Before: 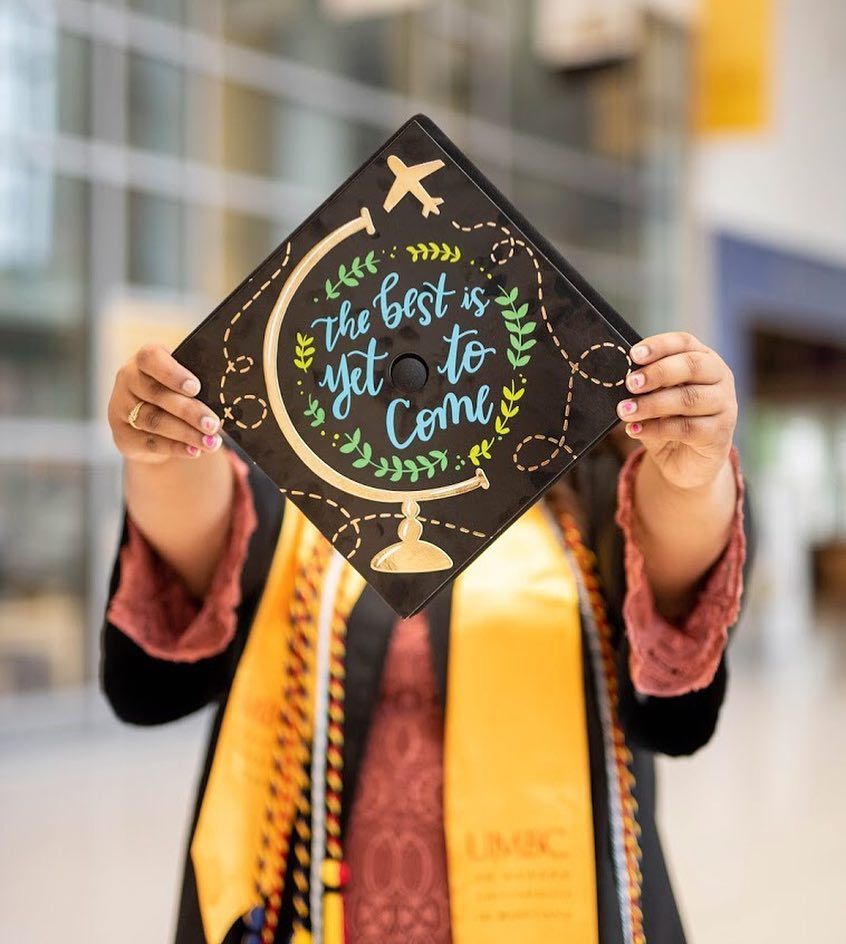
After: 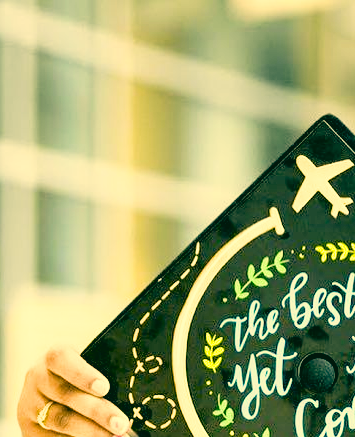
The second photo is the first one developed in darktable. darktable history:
exposure: black level correction 0.011, exposure 1.088 EV, compensate exposure bias true, compensate highlight preservation false
filmic rgb: black relative exposure -5 EV, white relative exposure 3.2 EV, hardness 3.42, contrast 1.2, highlights saturation mix -30%
crop and rotate: left 10.817%, top 0.062%, right 47.194%, bottom 53.626%
color correction: highlights a* 1.83, highlights b* 34.02, shadows a* -36.68, shadows b* -5.48
